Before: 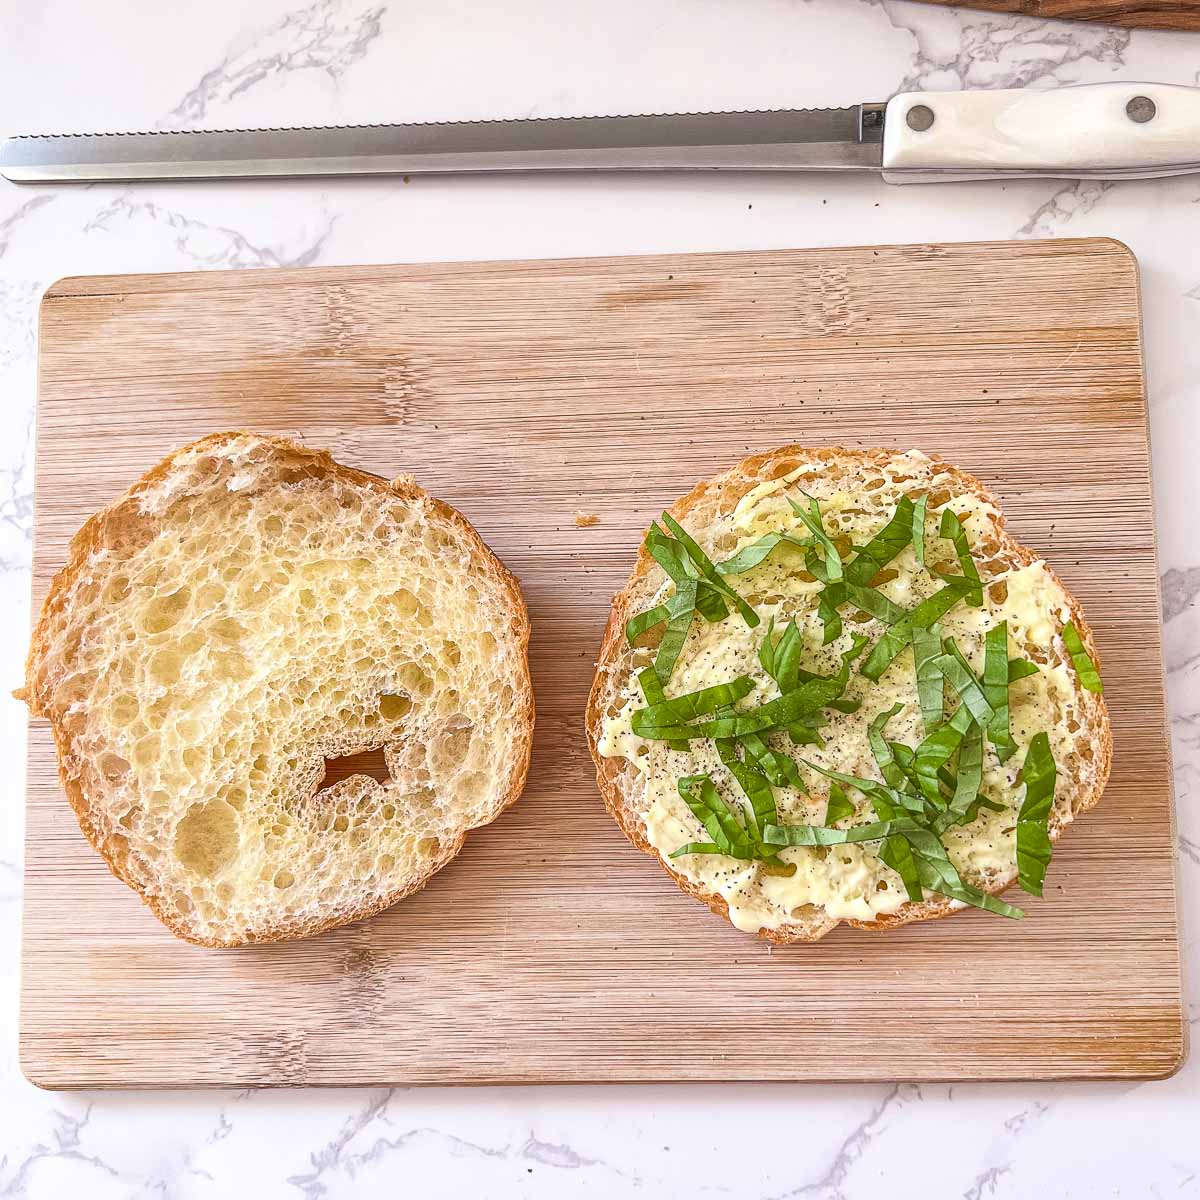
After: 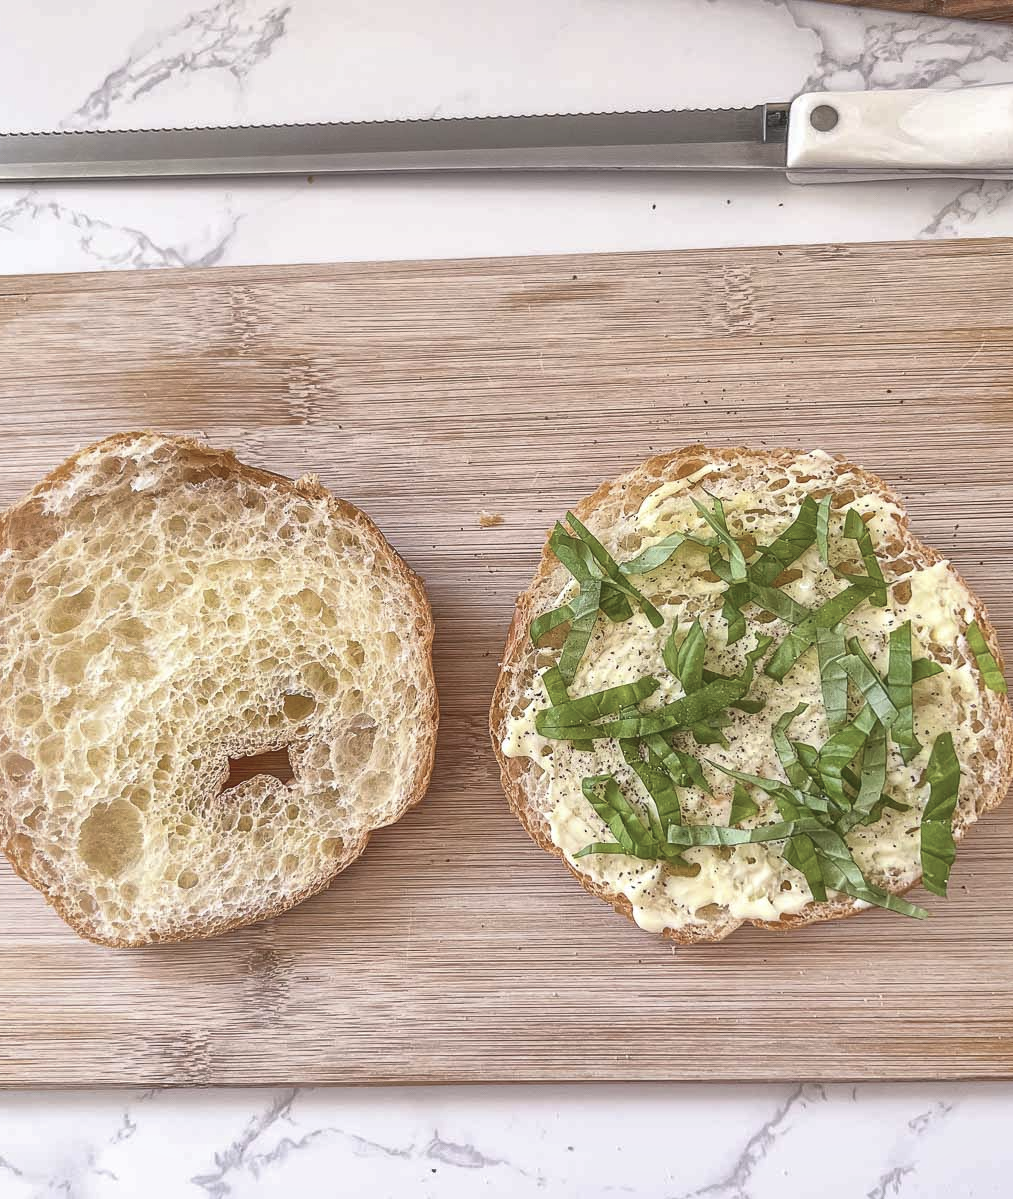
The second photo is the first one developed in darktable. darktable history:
contrast brightness saturation: contrast 0.098, saturation -0.367
crop: left 8.047%, right 7.485%
shadows and highlights: on, module defaults
